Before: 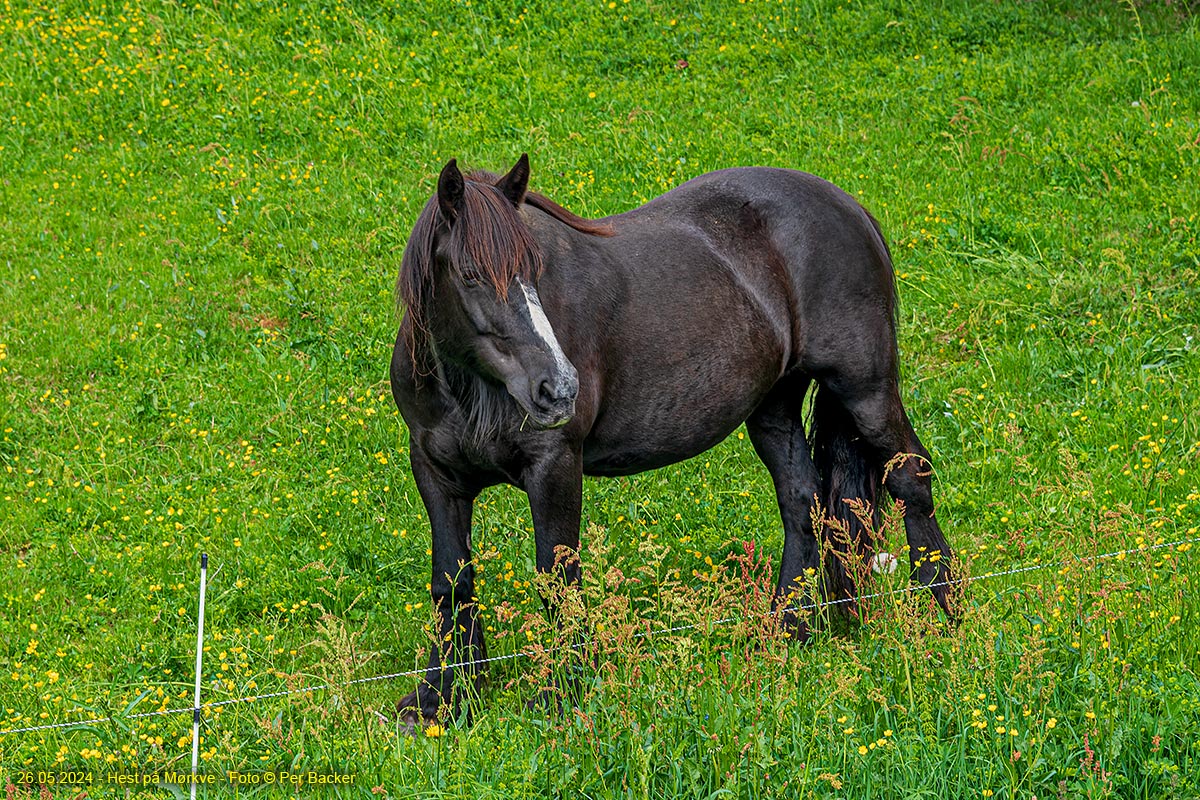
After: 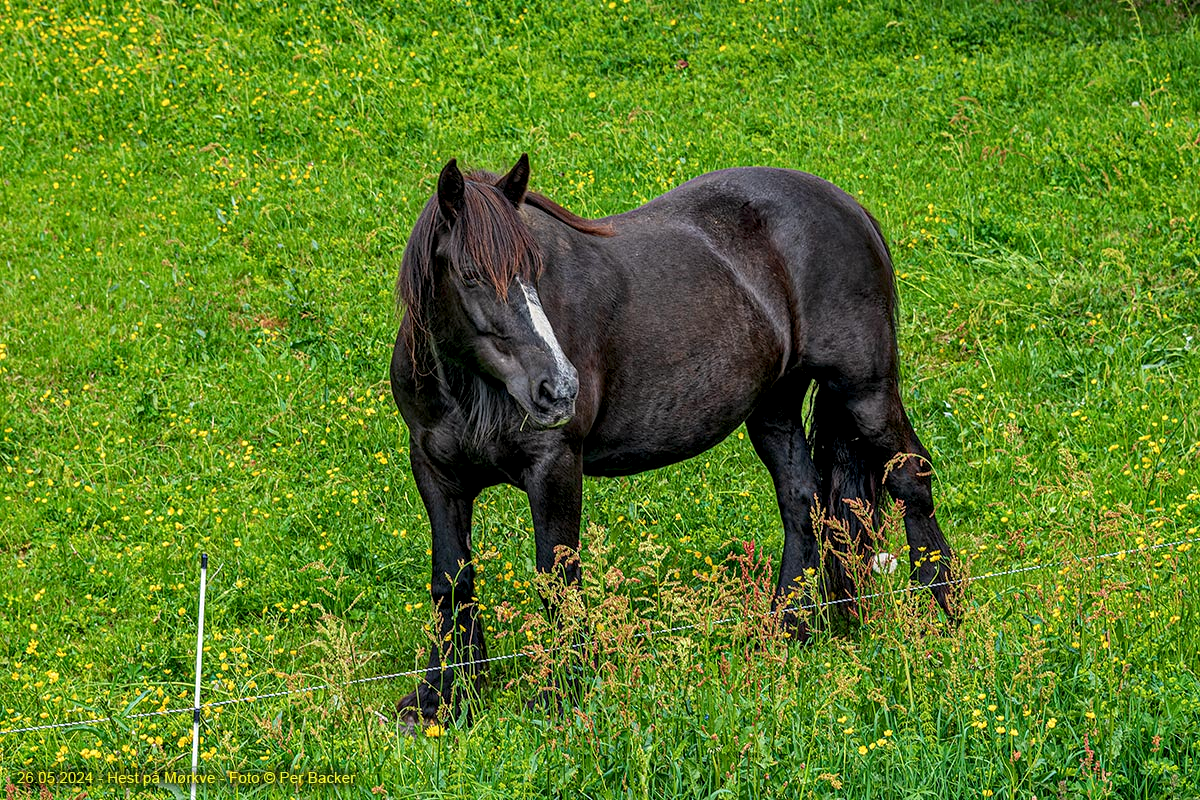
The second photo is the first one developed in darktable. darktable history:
local contrast: highlights 26%, shadows 77%, midtone range 0.745
